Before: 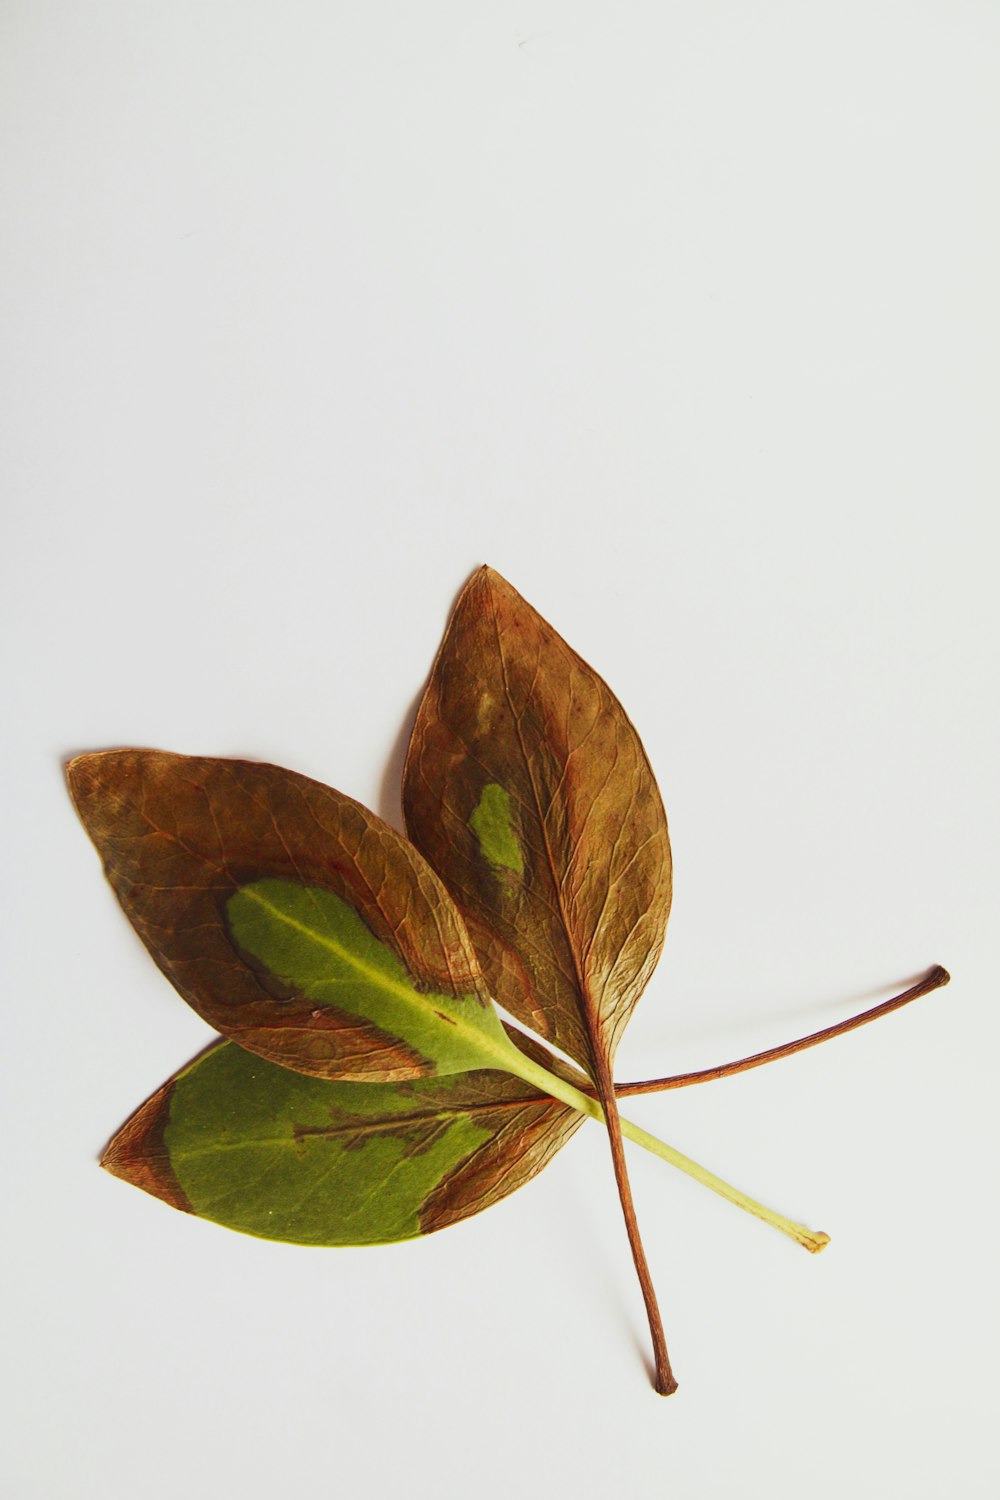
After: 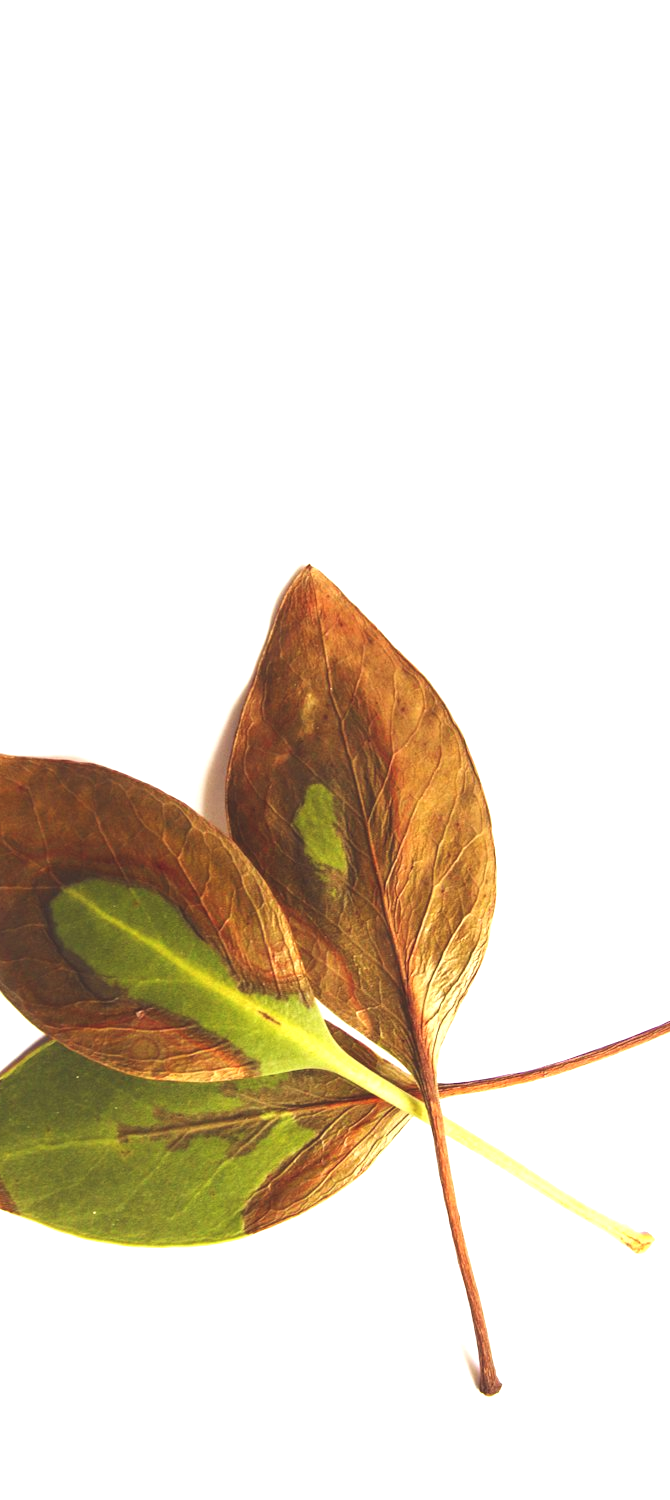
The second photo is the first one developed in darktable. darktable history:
crop and rotate: left 17.61%, right 15.344%
exposure: black level correction -0.006, exposure 1 EV, compensate exposure bias true, compensate highlight preservation false
